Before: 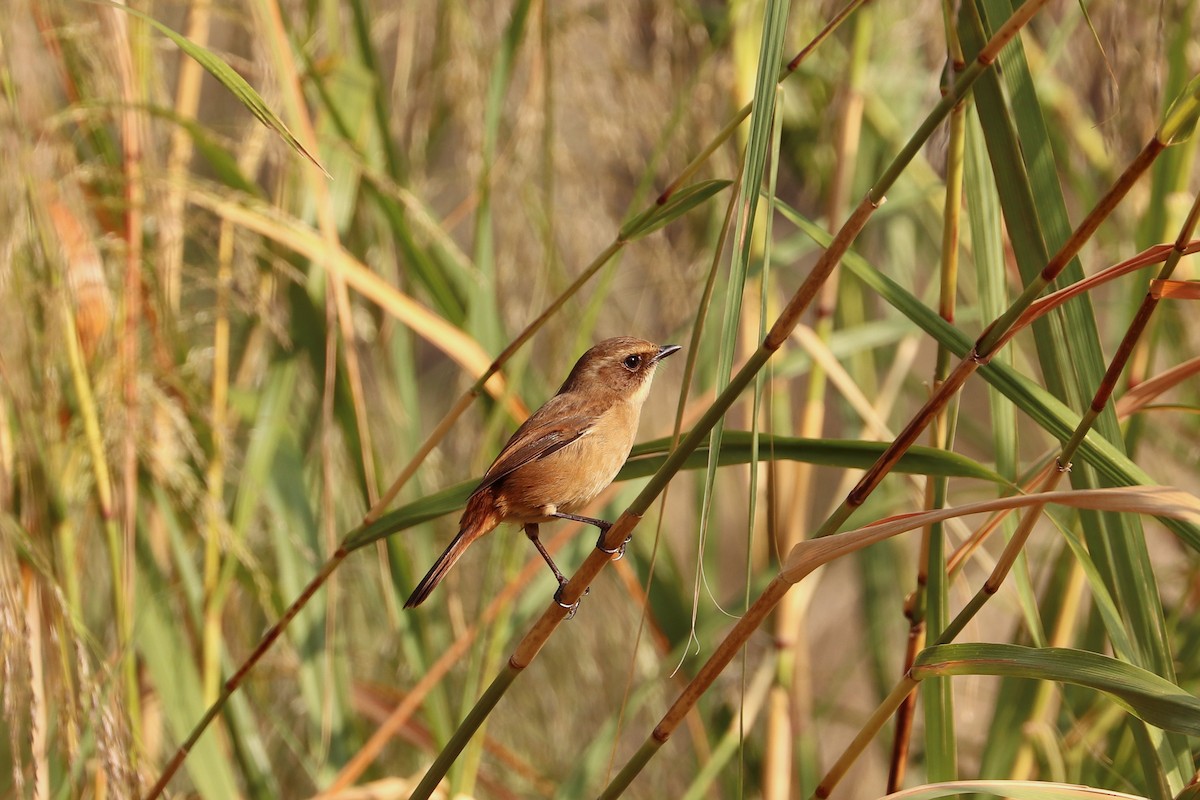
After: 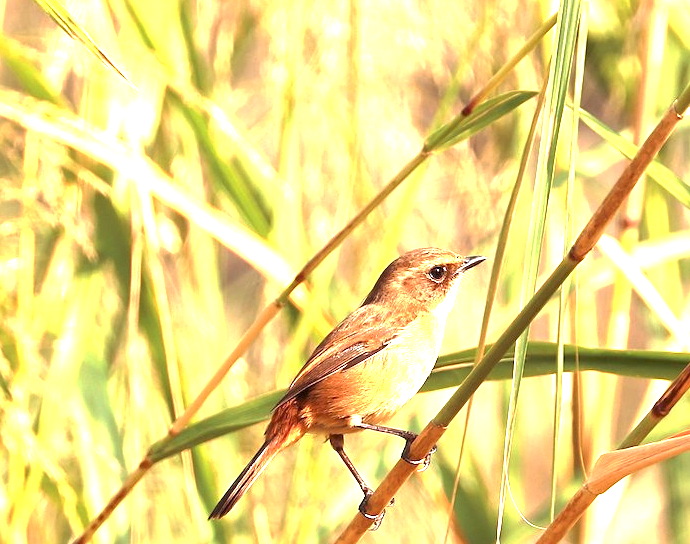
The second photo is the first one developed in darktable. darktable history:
sharpen: amount 0.2
exposure: black level correction 0, exposure 2.111 EV, compensate highlight preservation false
crop: left 16.257%, top 11.245%, right 26.212%, bottom 20.657%
base curve: curves: ch0 [(0, 0) (0.74, 0.67) (1, 1)], preserve colors none
